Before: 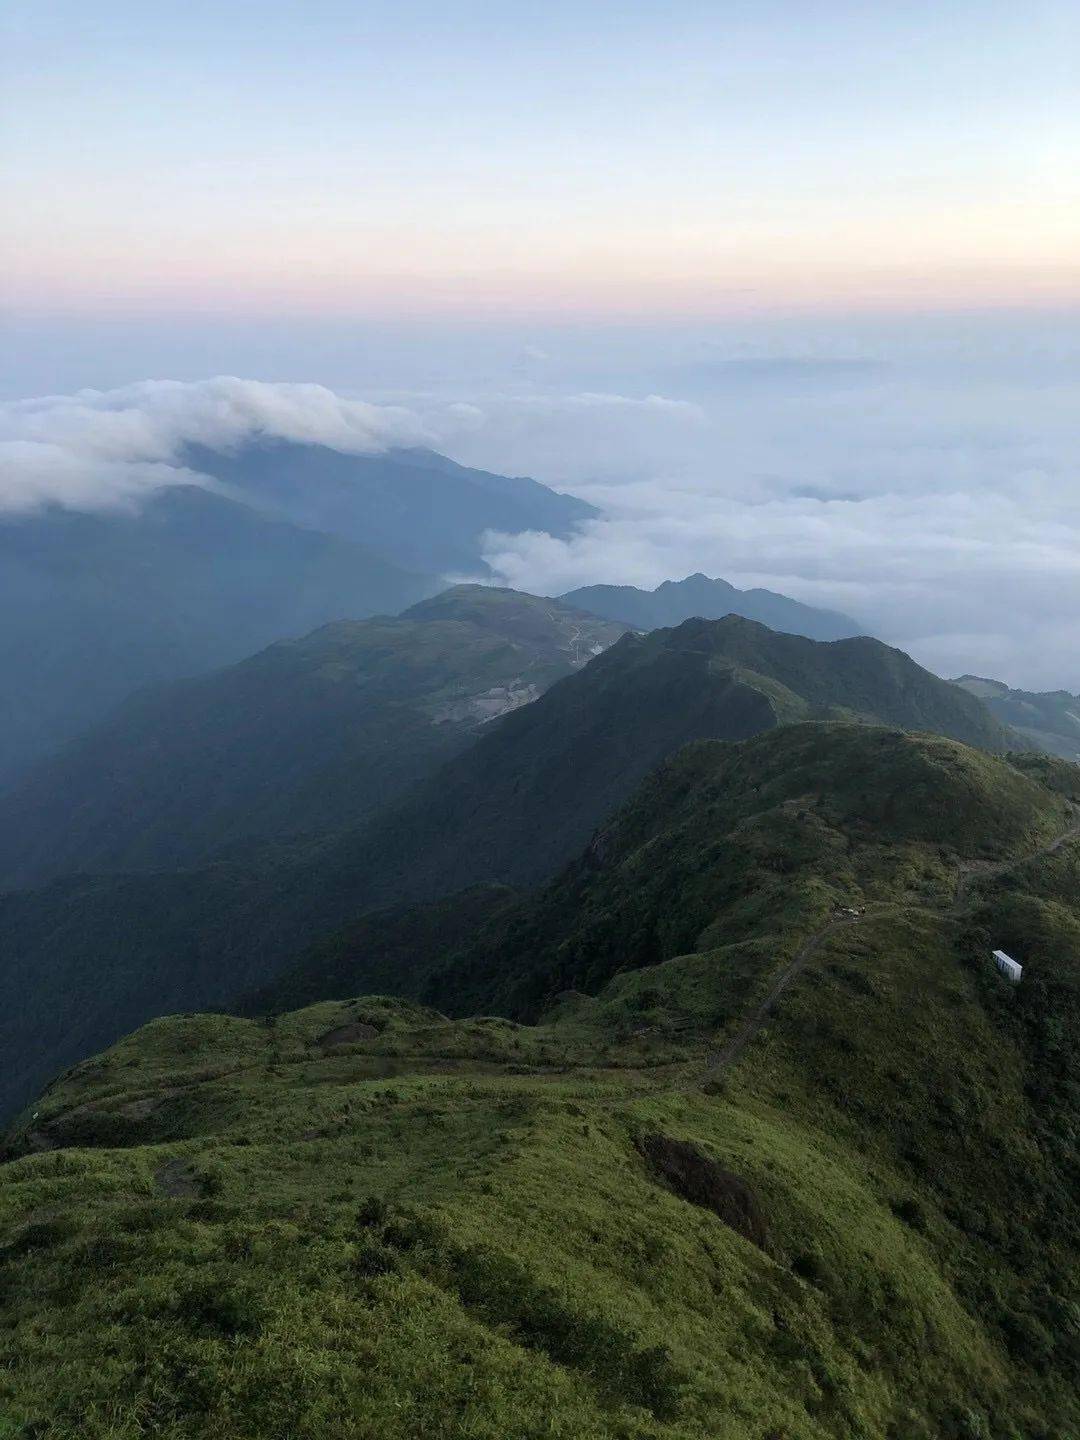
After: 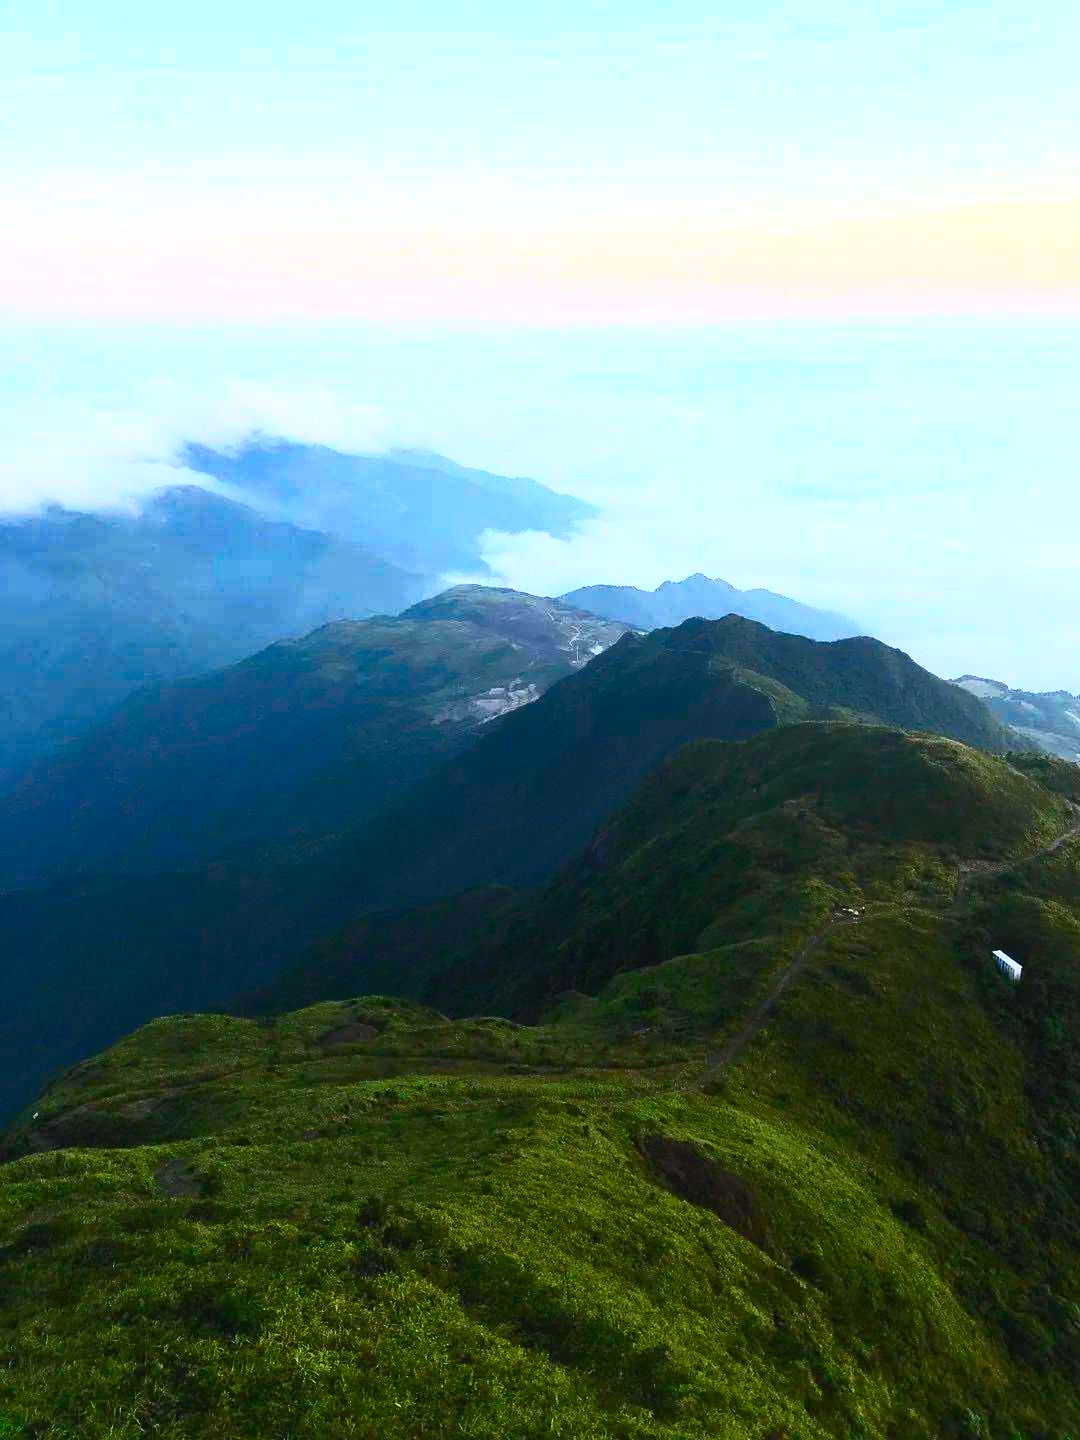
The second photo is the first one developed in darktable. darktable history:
color correction: highlights b* -0.03, saturation 1.27
contrast brightness saturation: contrast 0.843, brightness 0.599, saturation 0.597
